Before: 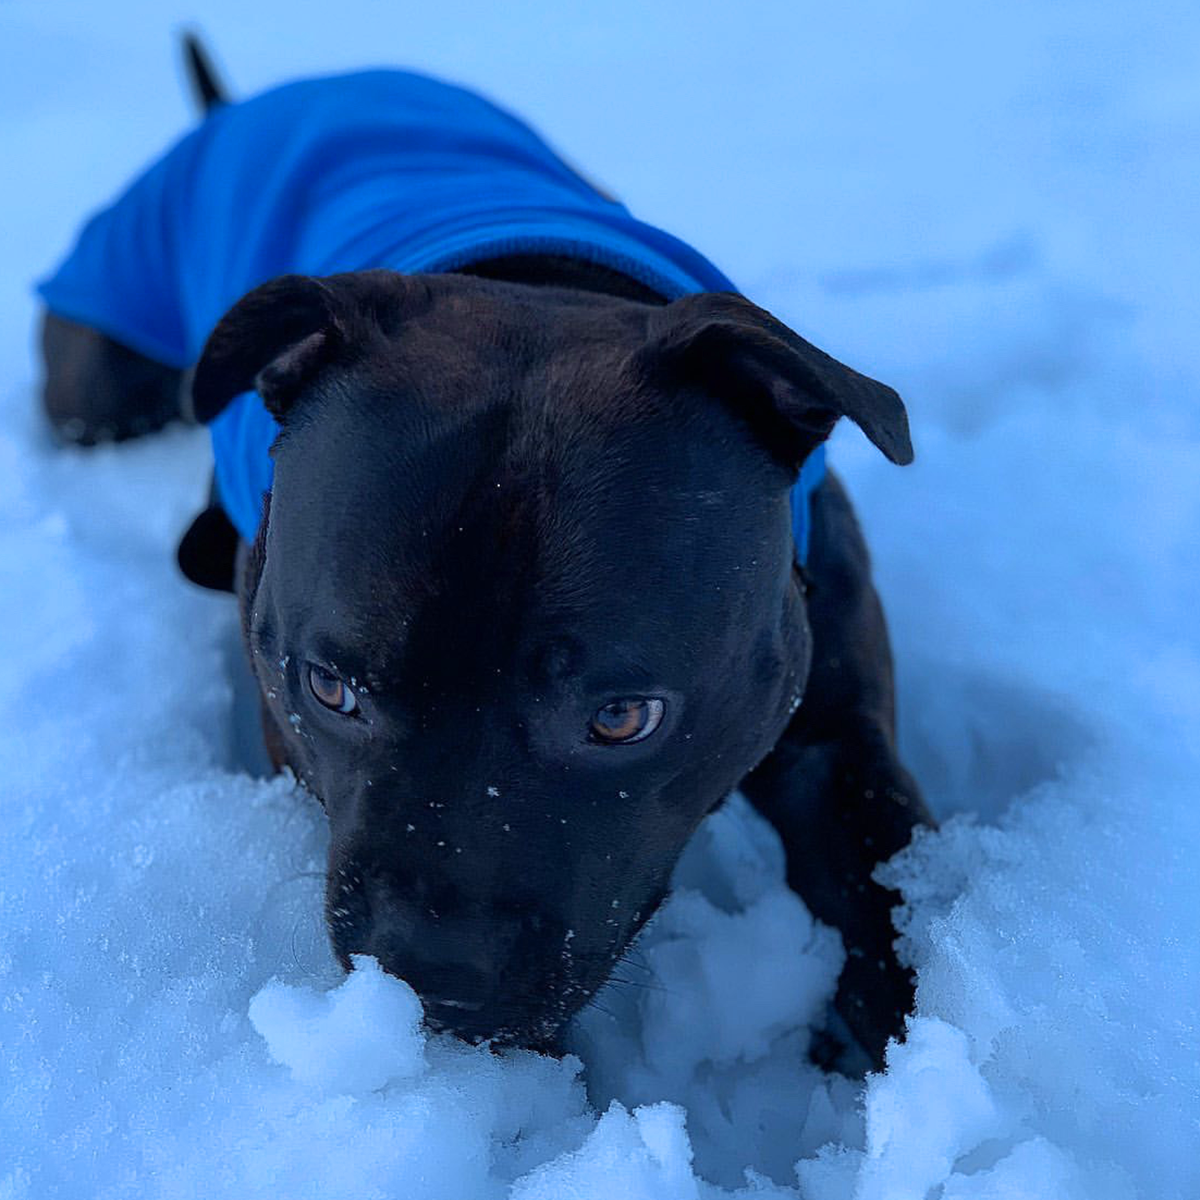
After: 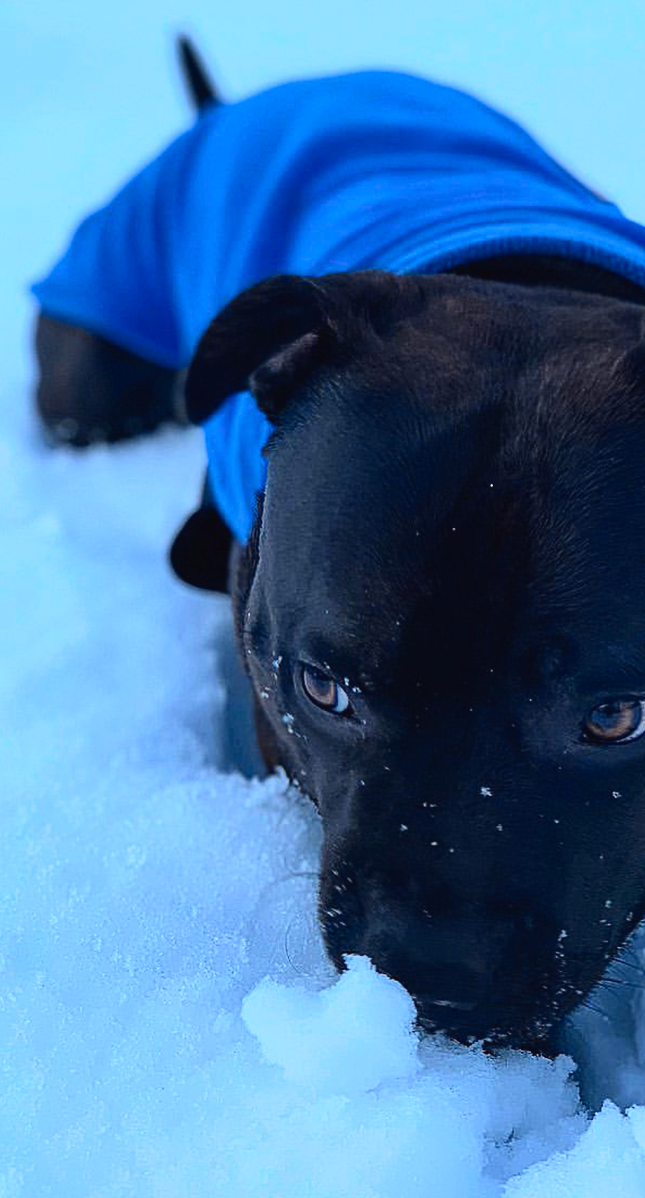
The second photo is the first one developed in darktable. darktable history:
contrast brightness saturation: contrast 0.07
tone curve: curves: ch0 [(0, 0.021) (0.104, 0.093) (0.236, 0.234) (0.456, 0.566) (0.647, 0.78) (0.864, 0.9) (1, 0.932)]; ch1 [(0, 0) (0.353, 0.344) (0.43, 0.401) (0.479, 0.476) (0.502, 0.504) (0.544, 0.534) (0.566, 0.566) (0.612, 0.621) (0.657, 0.679) (1, 1)]; ch2 [(0, 0) (0.34, 0.314) (0.434, 0.43) (0.5, 0.498) (0.528, 0.536) (0.56, 0.576) (0.595, 0.638) (0.644, 0.729) (1, 1)], color space Lab, independent channels, preserve colors none
crop: left 0.587%, right 45.588%, bottom 0.086%
